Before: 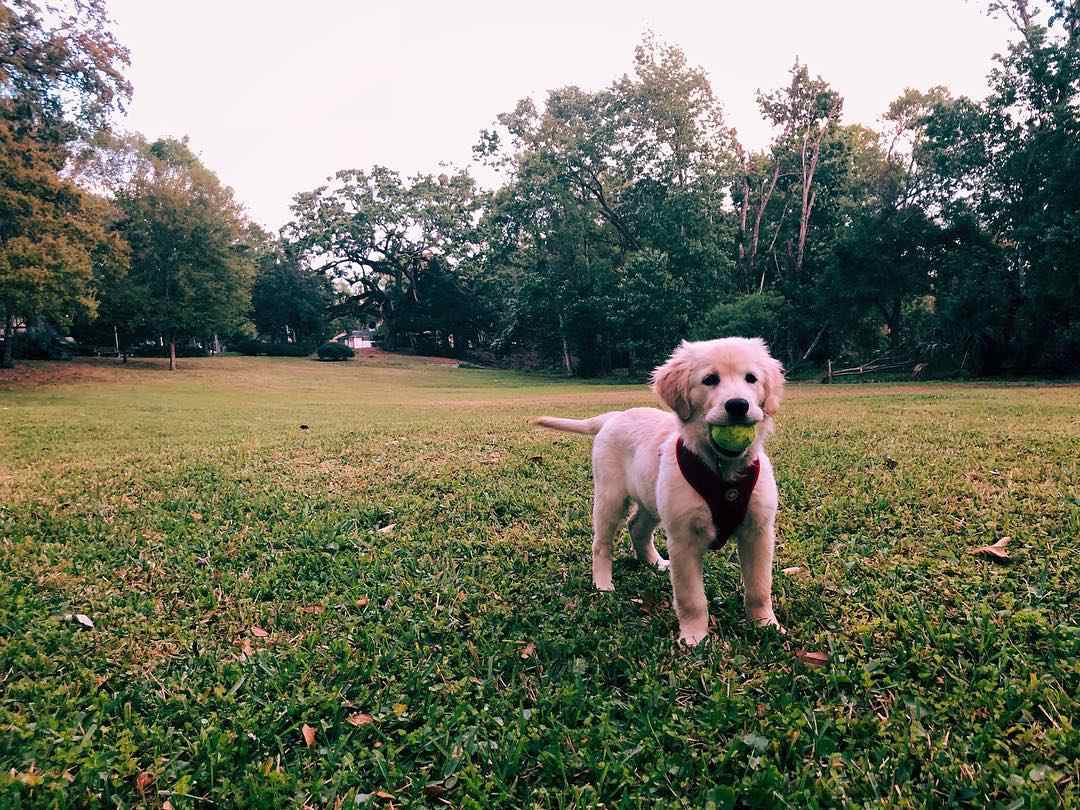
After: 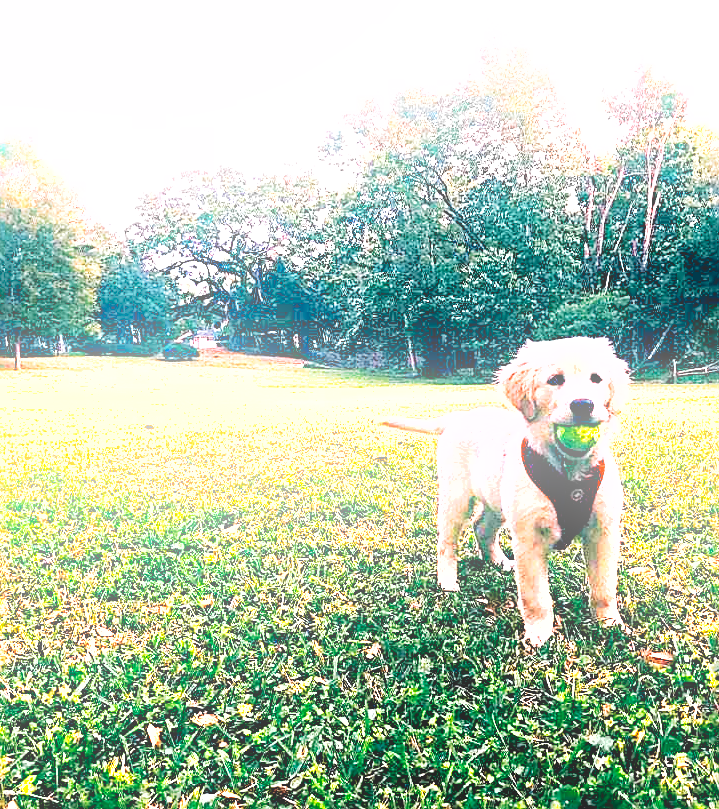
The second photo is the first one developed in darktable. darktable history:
color zones: curves: ch0 [(0.018, 0.548) (0.197, 0.654) (0.425, 0.447) (0.605, 0.658) (0.732, 0.579)]; ch1 [(0.105, 0.531) (0.224, 0.531) (0.386, 0.39) (0.618, 0.456) (0.732, 0.456) (0.956, 0.421)]; ch2 [(0.039, 0.583) (0.215, 0.465) (0.399, 0.544) (0.465, 0.548) (0.614, 0.447) (0.724, 0.43) (0.882, 0.623) (0.956, 0.632)]
sharpen: radius 2.543, amount 0.636
crop and rotate: left 14.436%, right 18.898%
tone curve: curves: ch0 [(0, 0) (0.003, 0.001) (0.011, 0.001) (0.025, 0.001) (0.044, 0.001) (0.069, 0.003) (0.1, 0.007) (0.136, 0.013) (0.177, 0.032) (0.224, 0.083) (0.277, 0.157) (0.335, 0.237) (0.399, 0.334) (0.468, 0.446) (0.543, 0.562) (0.623, 0.683) (0.709, 0.801) (0.801, 0.869) (0.898, 0.918) (1, 1)], preserve colors none
exposure: black level correction 0.001, exposure 2 EV, compensate highlight preservation false
shadows and highlights: on, module defaults
bloom: size 15%, threshold 97%, strength 7%
